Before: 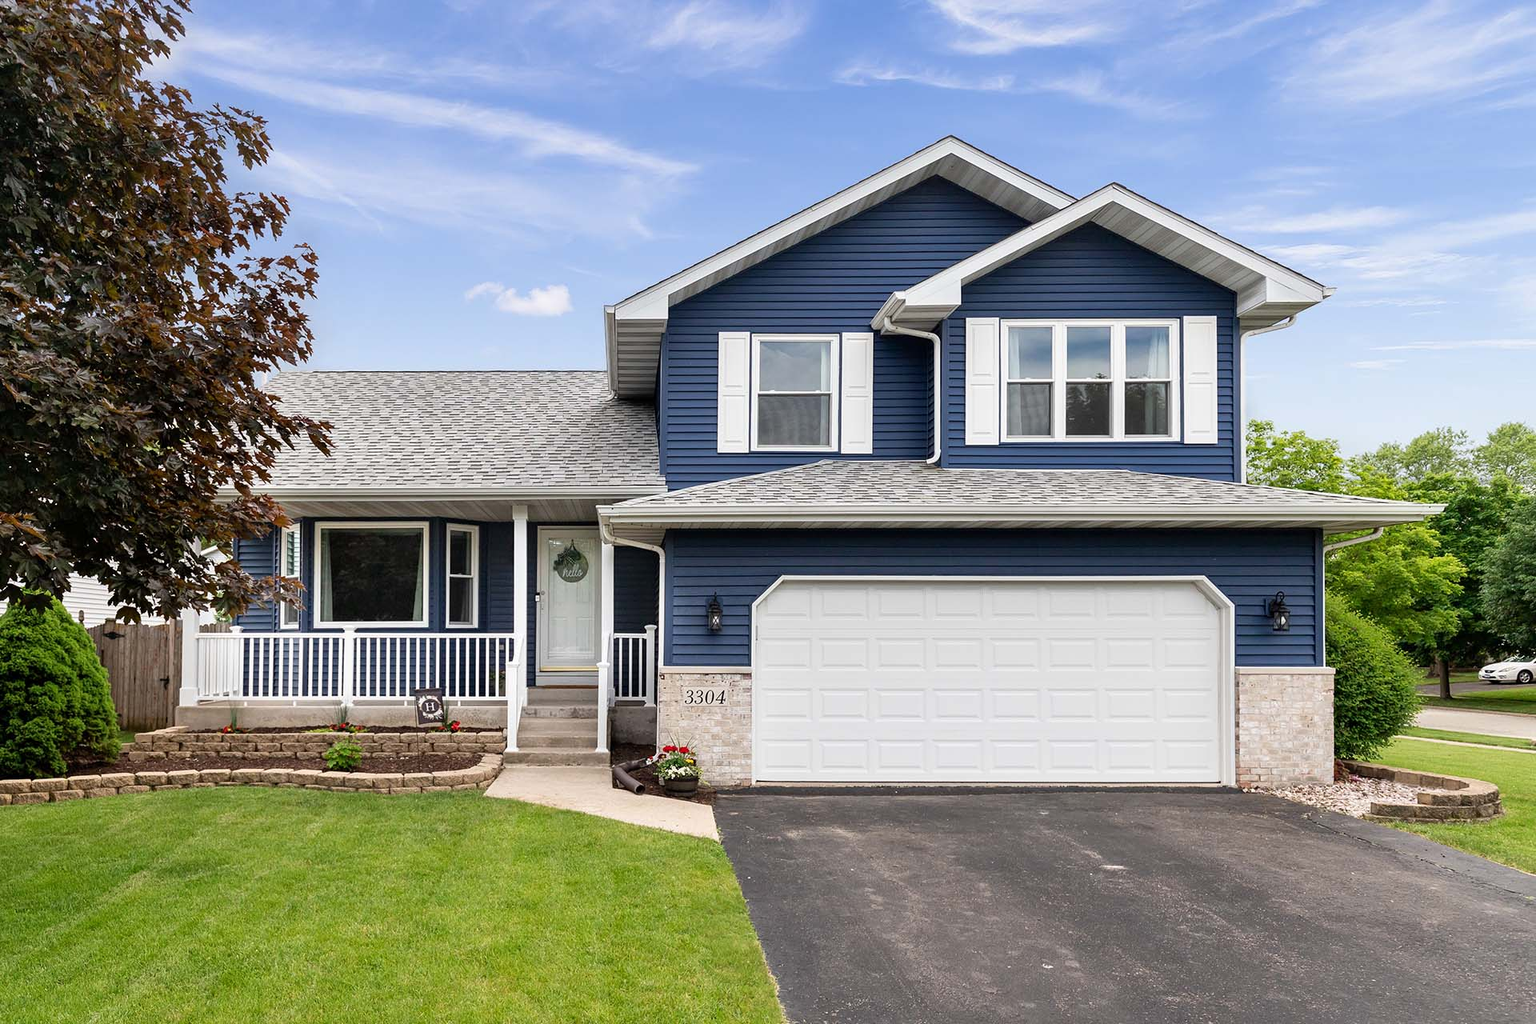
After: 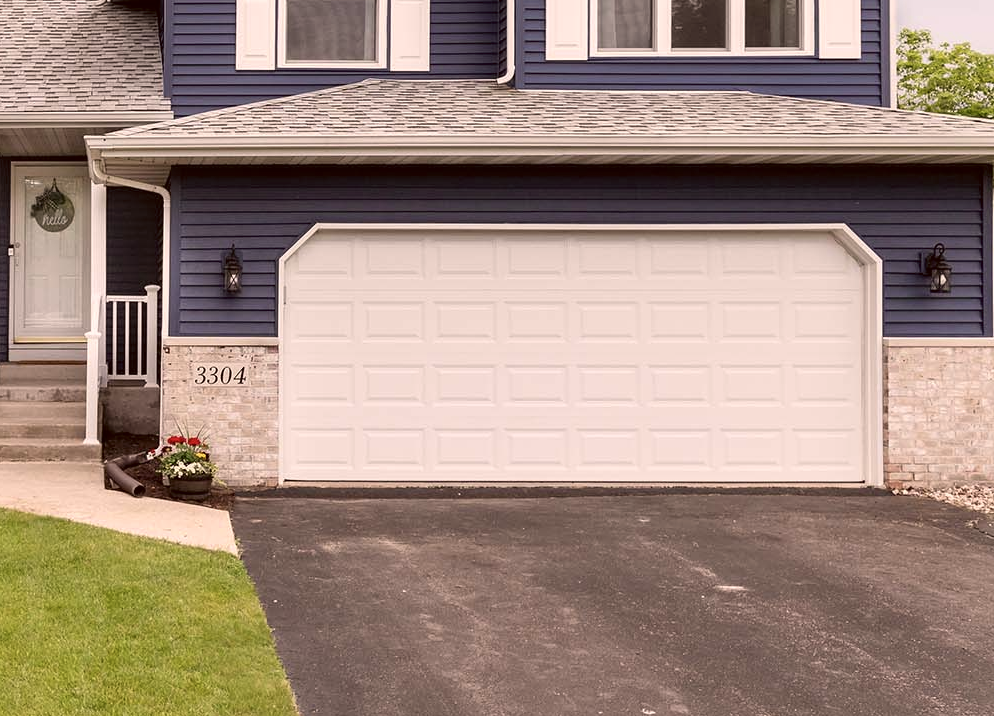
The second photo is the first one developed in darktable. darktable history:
color correction: highlights a* 10.21, highlights b* 9.79, shadows a* 8.61, shadows b* 7.88, saturation 0.8
crop: left 34.479%, top 38.822%, right 13.718%, bottom 5.172%
color balance: input saturation 99%
